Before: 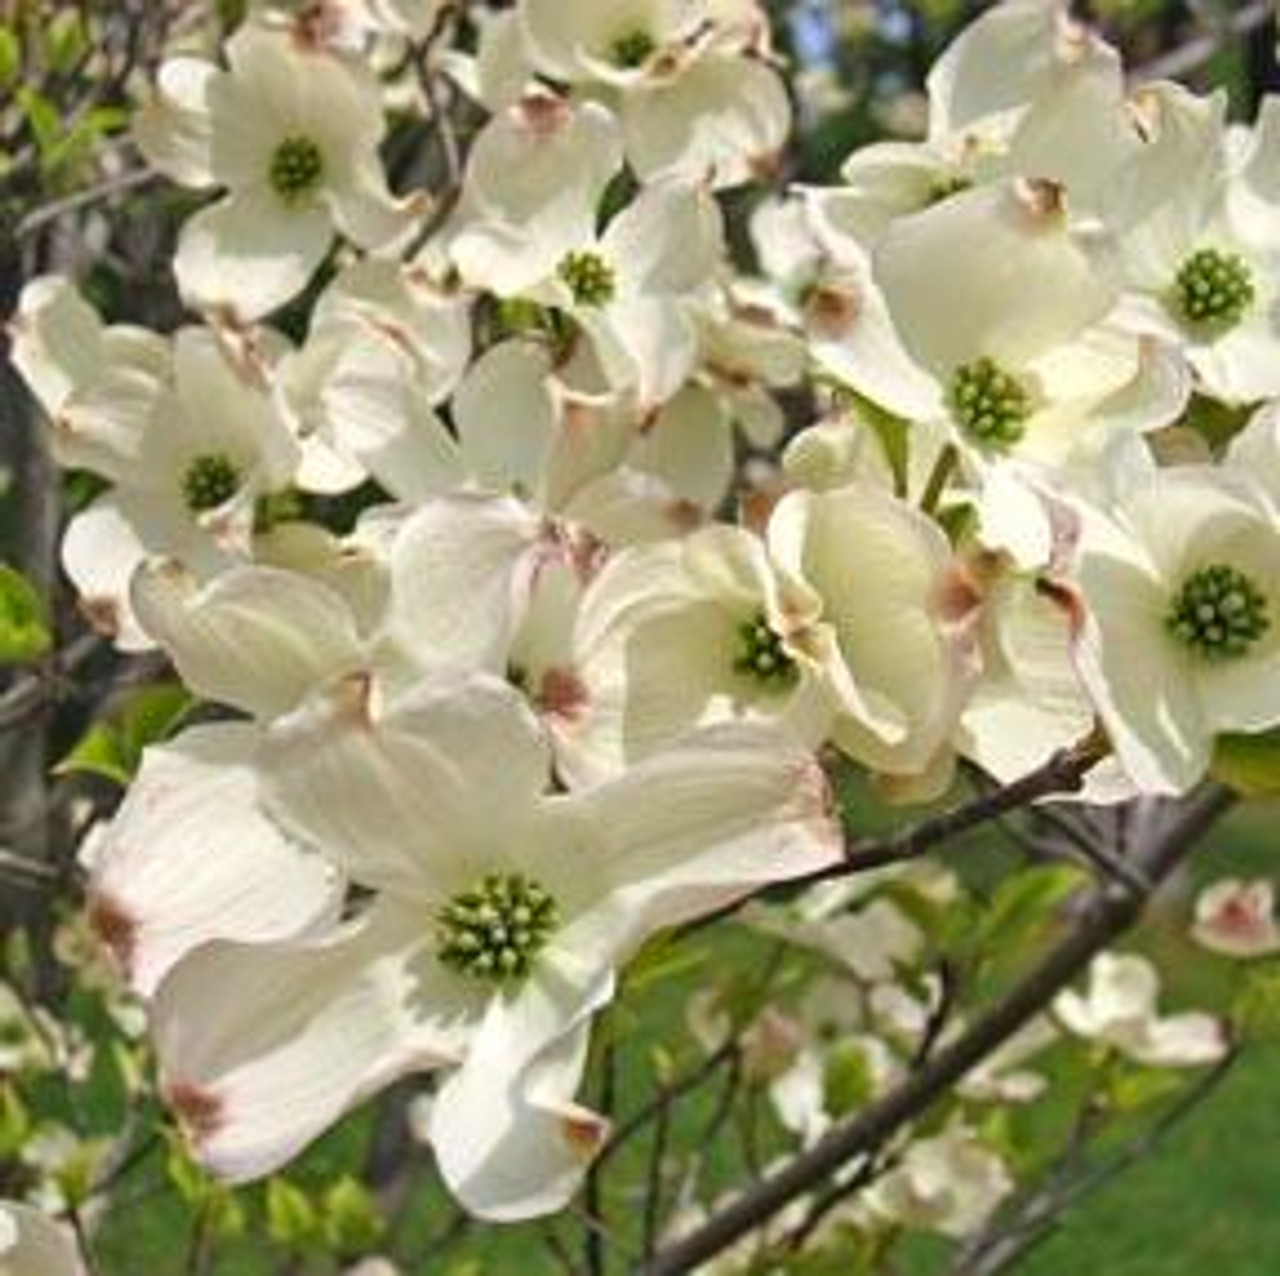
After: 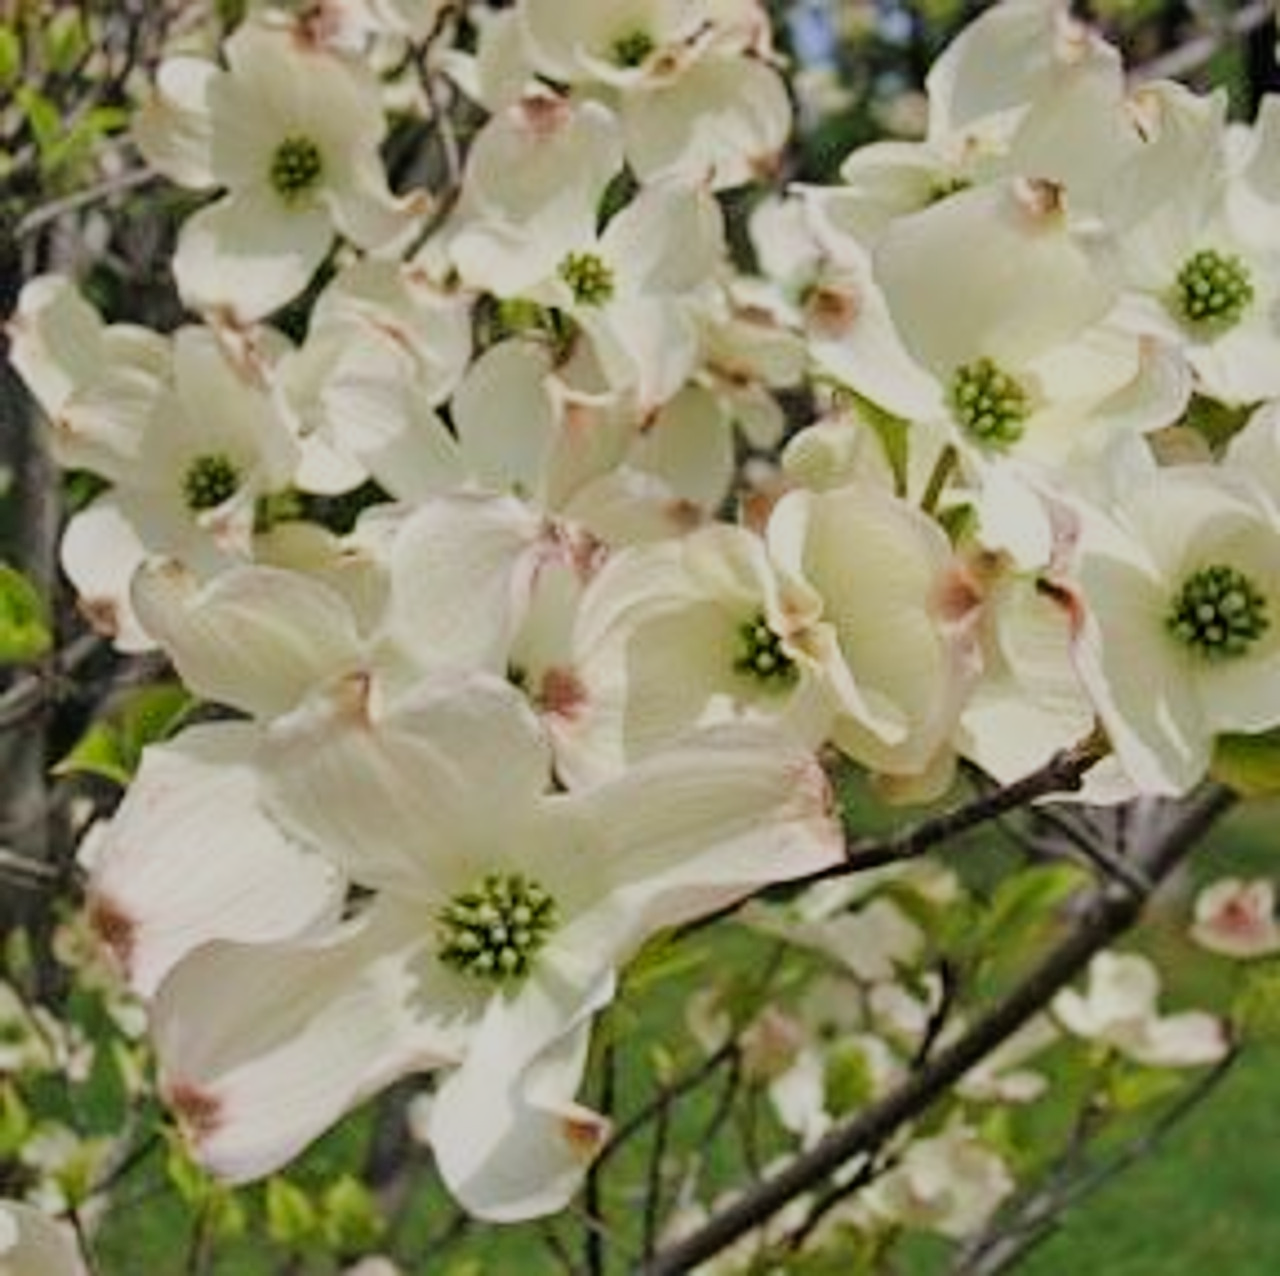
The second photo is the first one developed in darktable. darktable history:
filmic rgb: black relative exposure -7.16 EV, white relative exposure 5.38 EV, hardness 3.03
